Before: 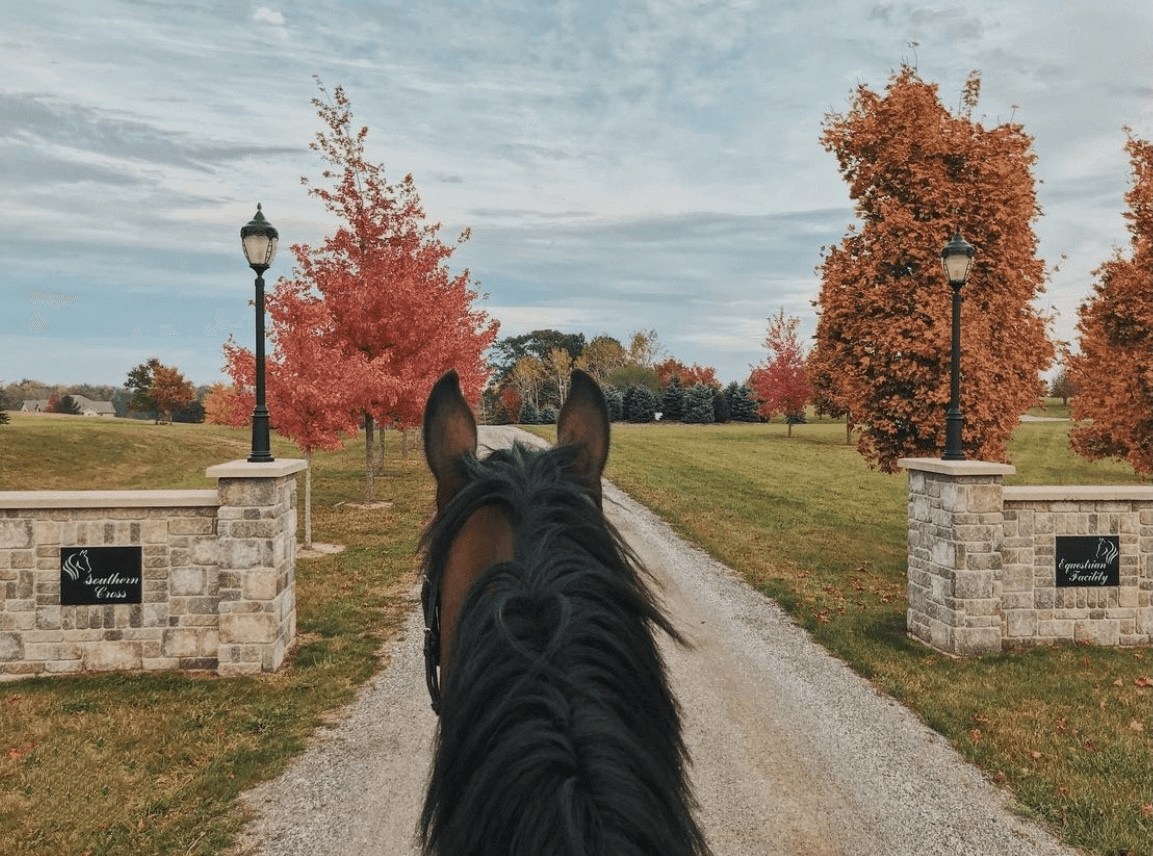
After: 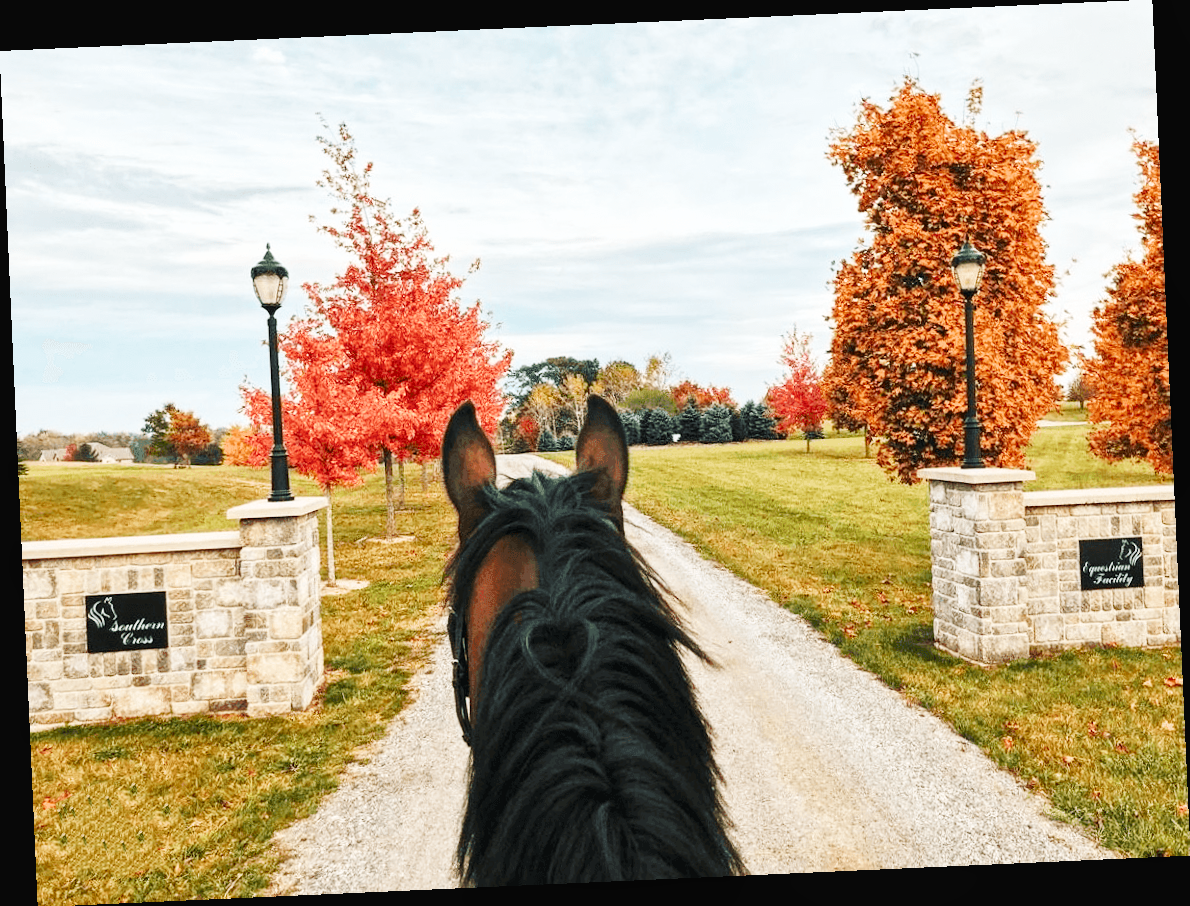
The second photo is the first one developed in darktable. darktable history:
rotate and perspective: rotation -2.56°, automatic cropping off
contrast brightness saturation: saturation 0.18
local contrast: highlights 100%, shadows 100%, detail 120%, midtone range 0.2
base curve: curves: ch0 [(0, 0.003) (0.001, 0.002) (0.006, 0.004) (0.02, 0.022) (0.048, 0.086) (0.094, 0.234) (0.162, 0.431) (0.258, 0.629) (0.385, 0.8) (0.548, 0.918) (0.751, 0.988) (1, 1)], preserve colors none
